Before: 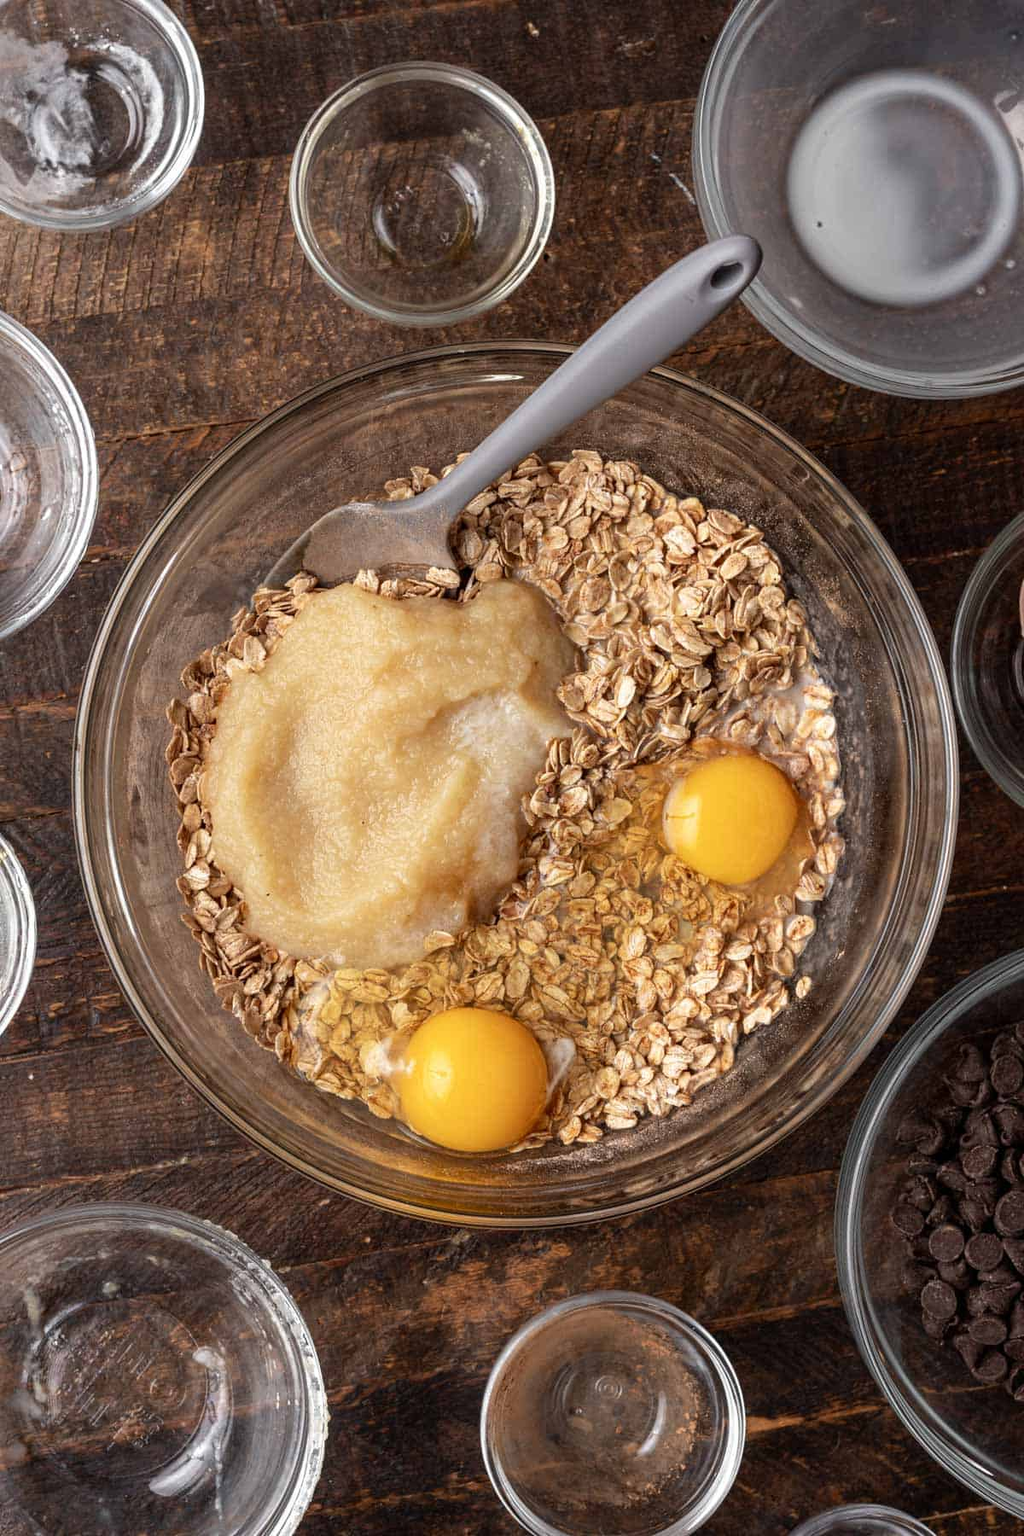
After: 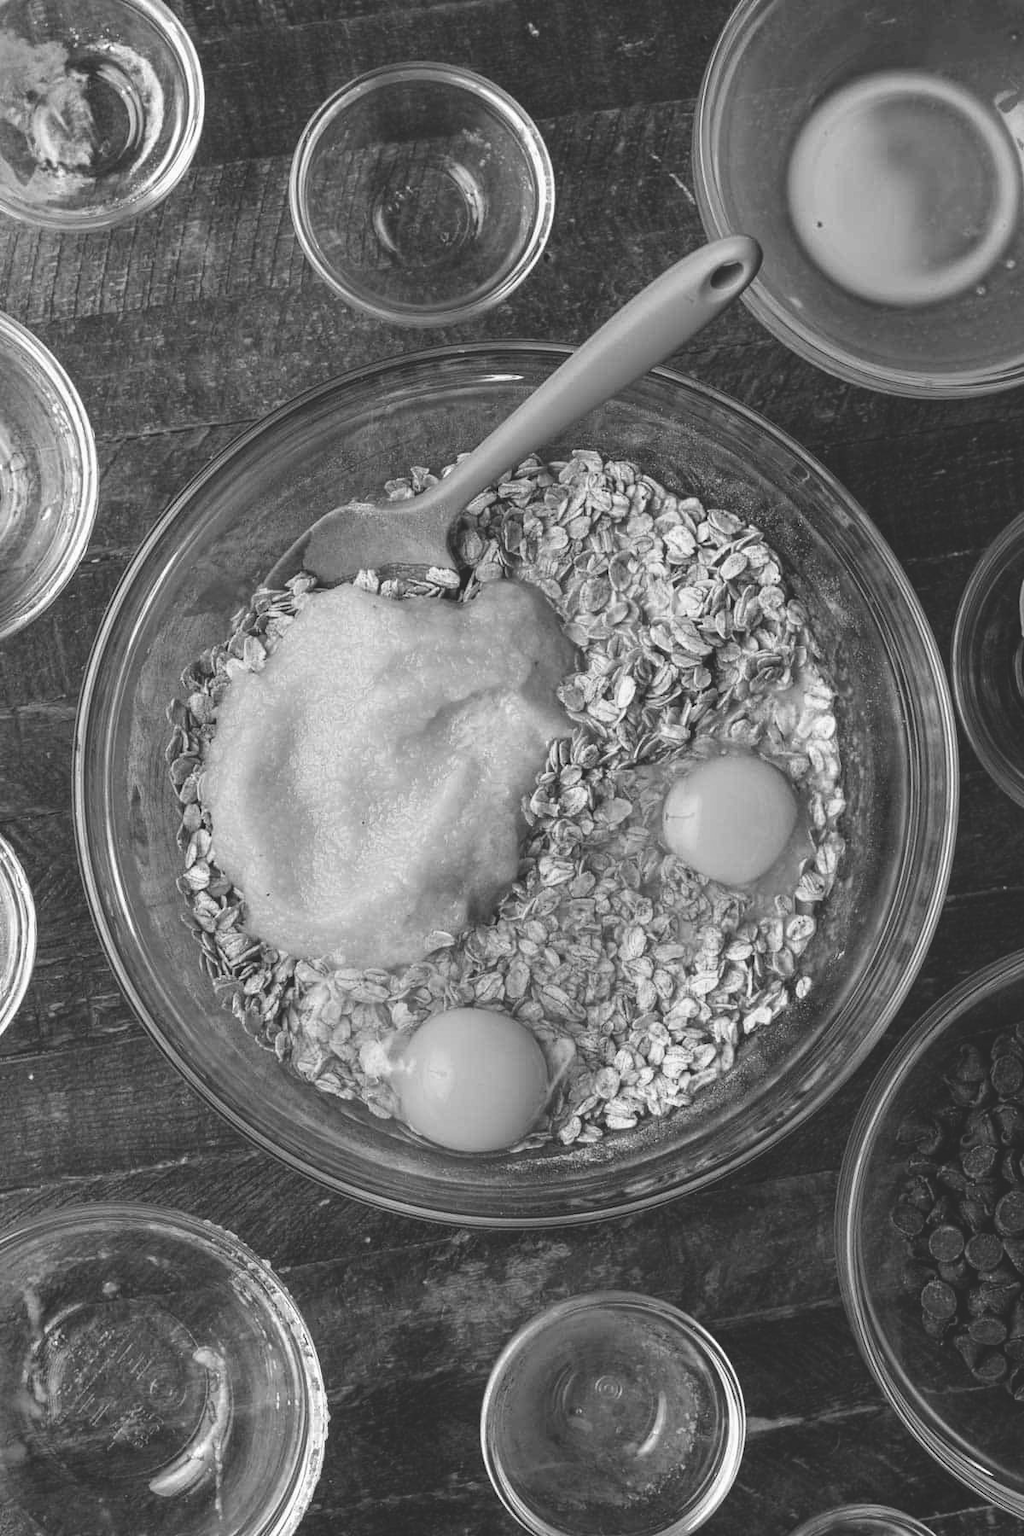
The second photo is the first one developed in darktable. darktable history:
exposure: black level correction -0.023, exposure -0.039 EV, compensate highlight preservation false
monochrome: size 1
